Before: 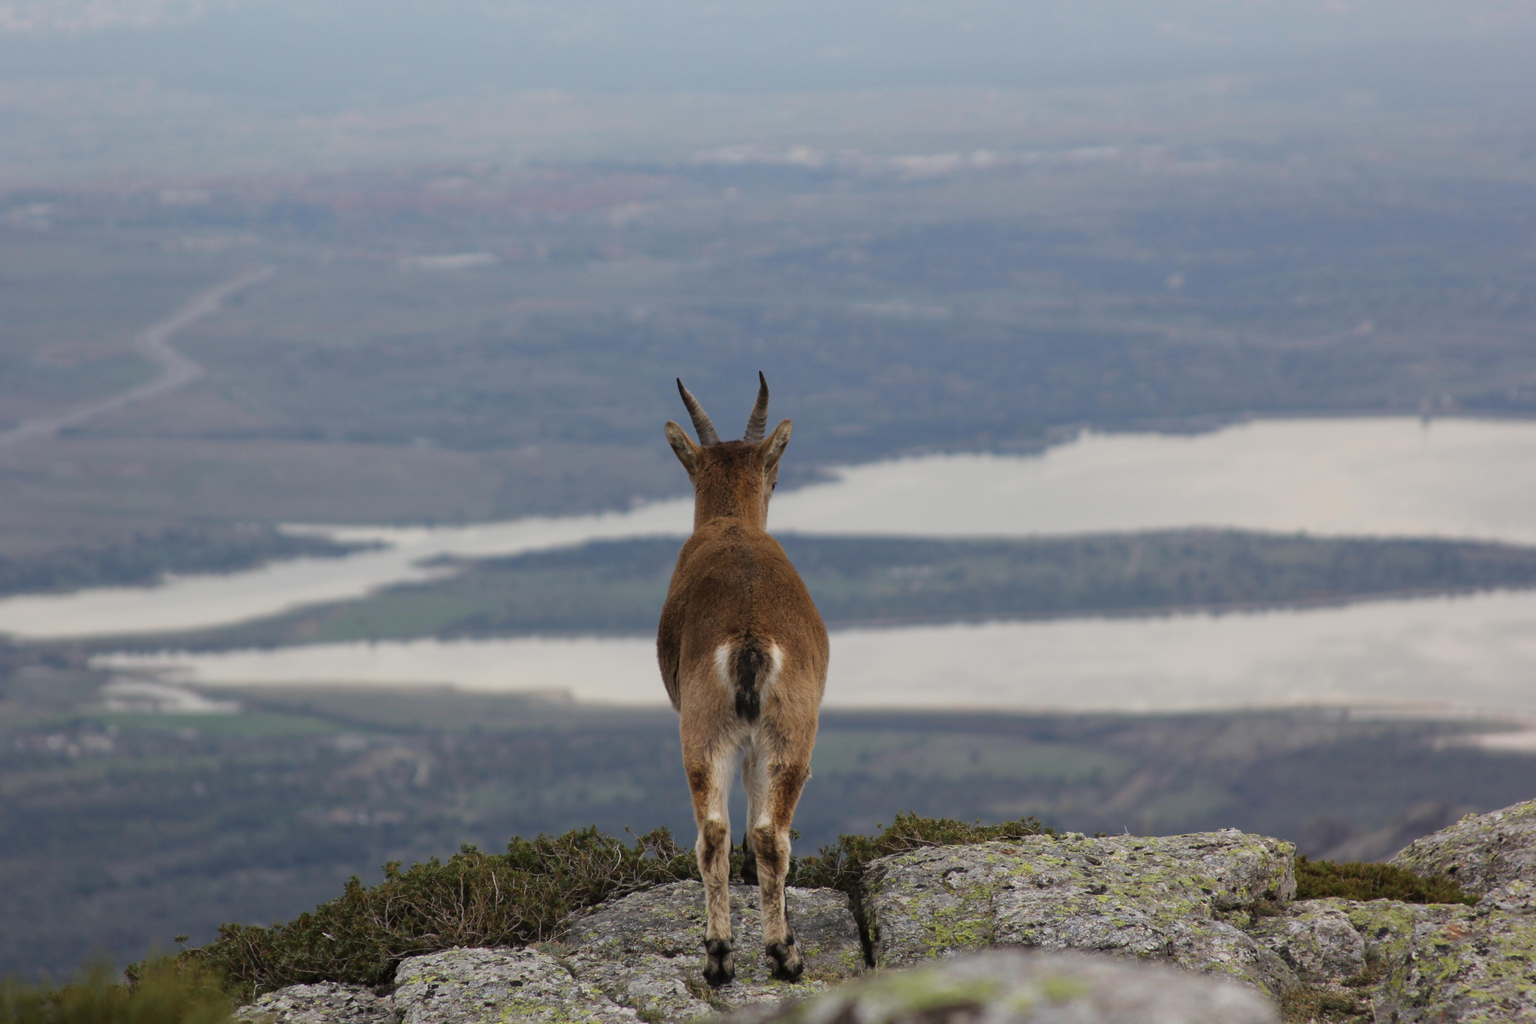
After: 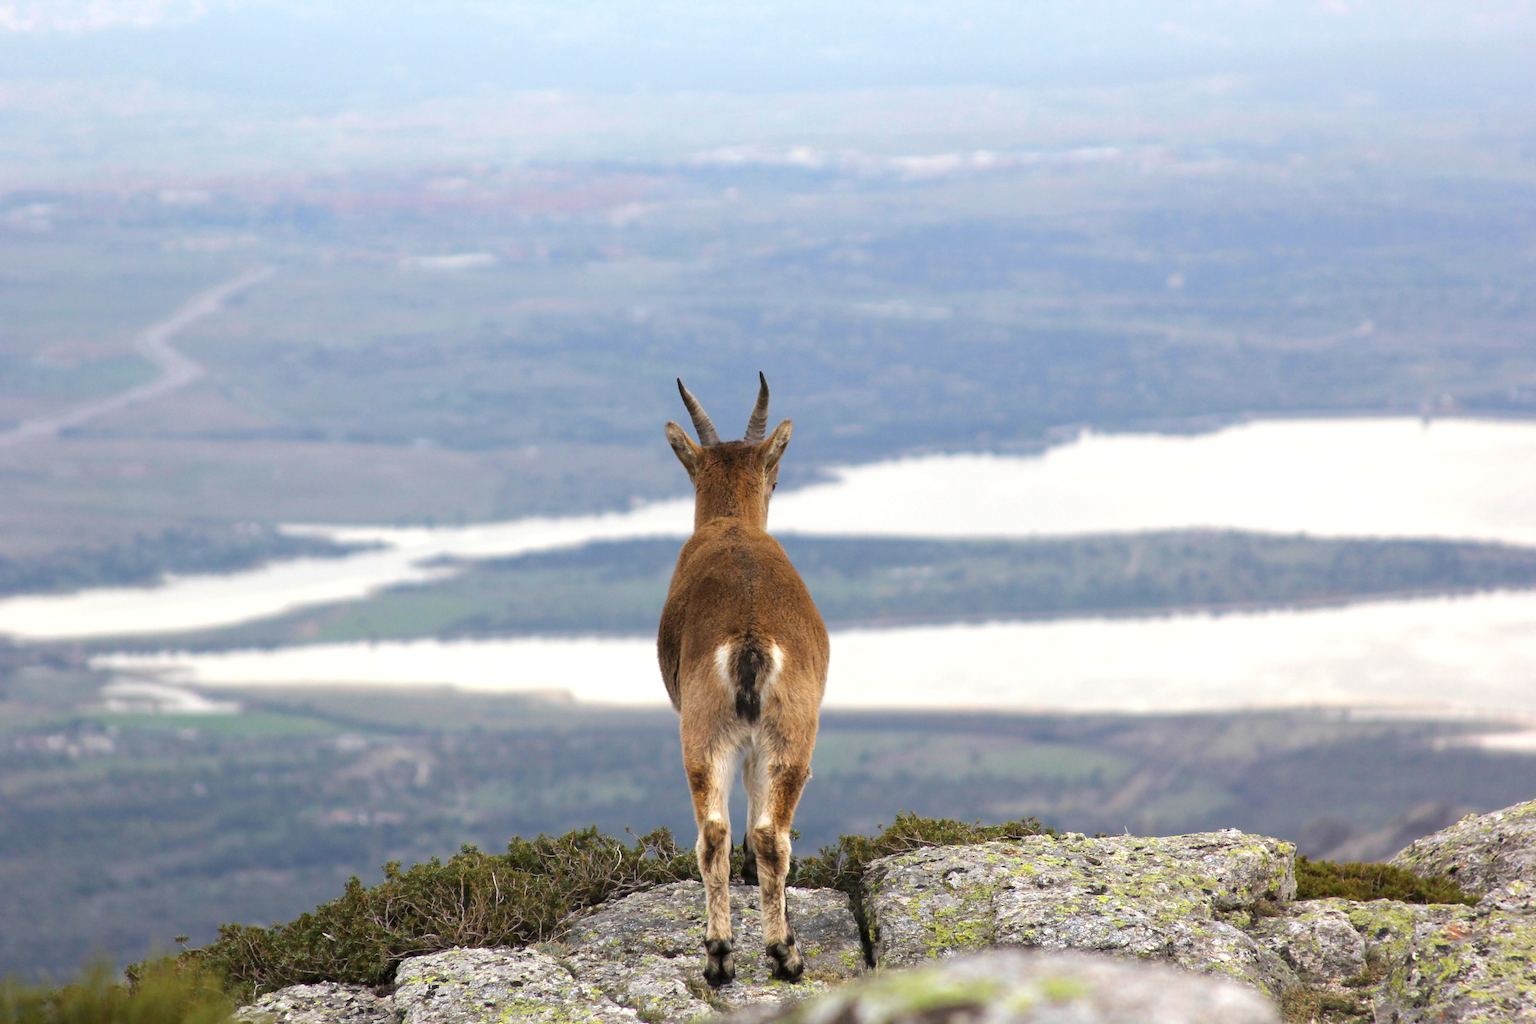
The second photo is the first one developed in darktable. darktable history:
exposure: black level correction 0.001, exposure 1 EV, compensate highlight preservation false
color balance rgb: perceptual saturation grading › global saturation 11.067%
